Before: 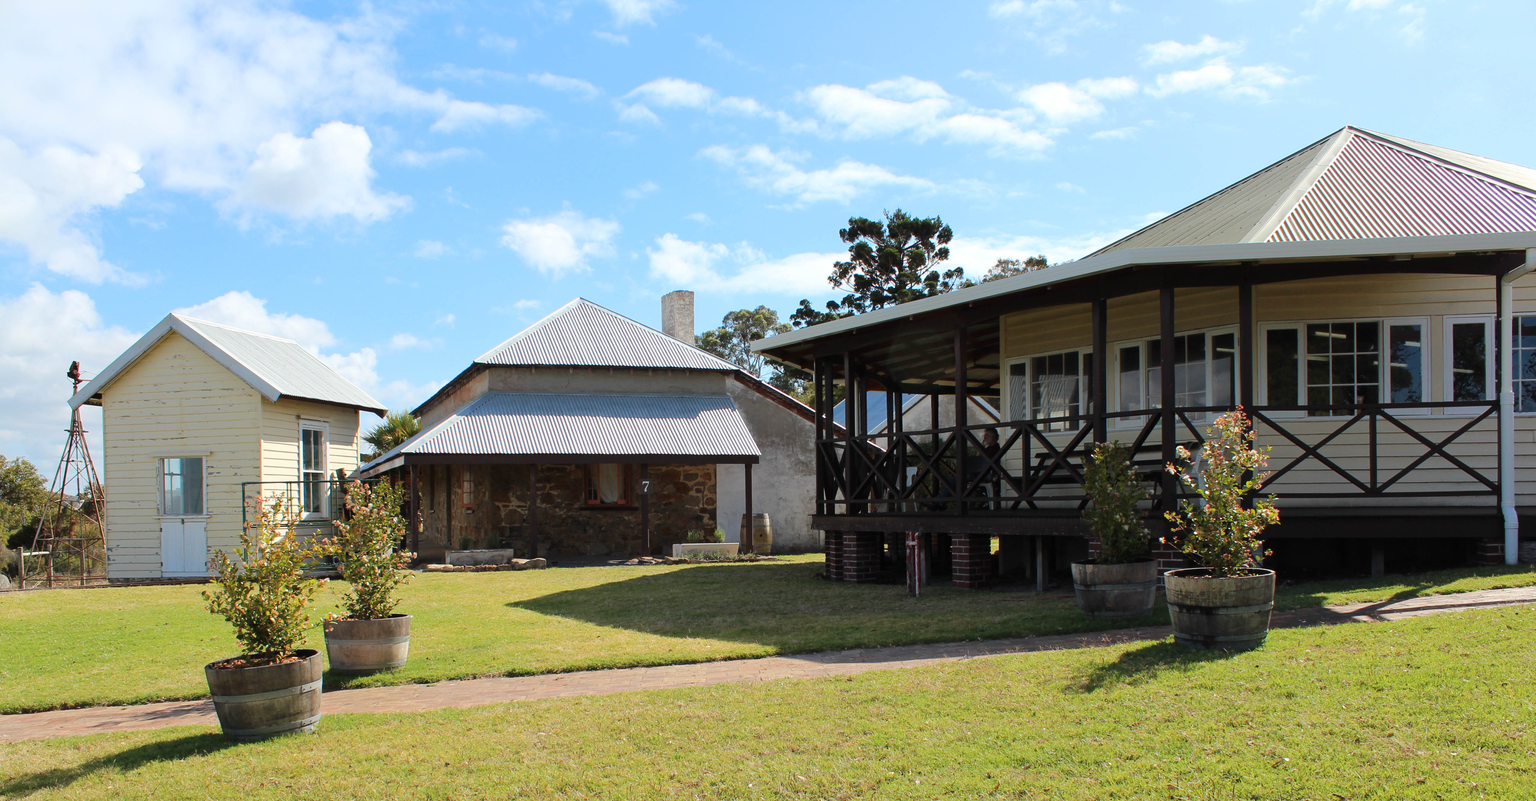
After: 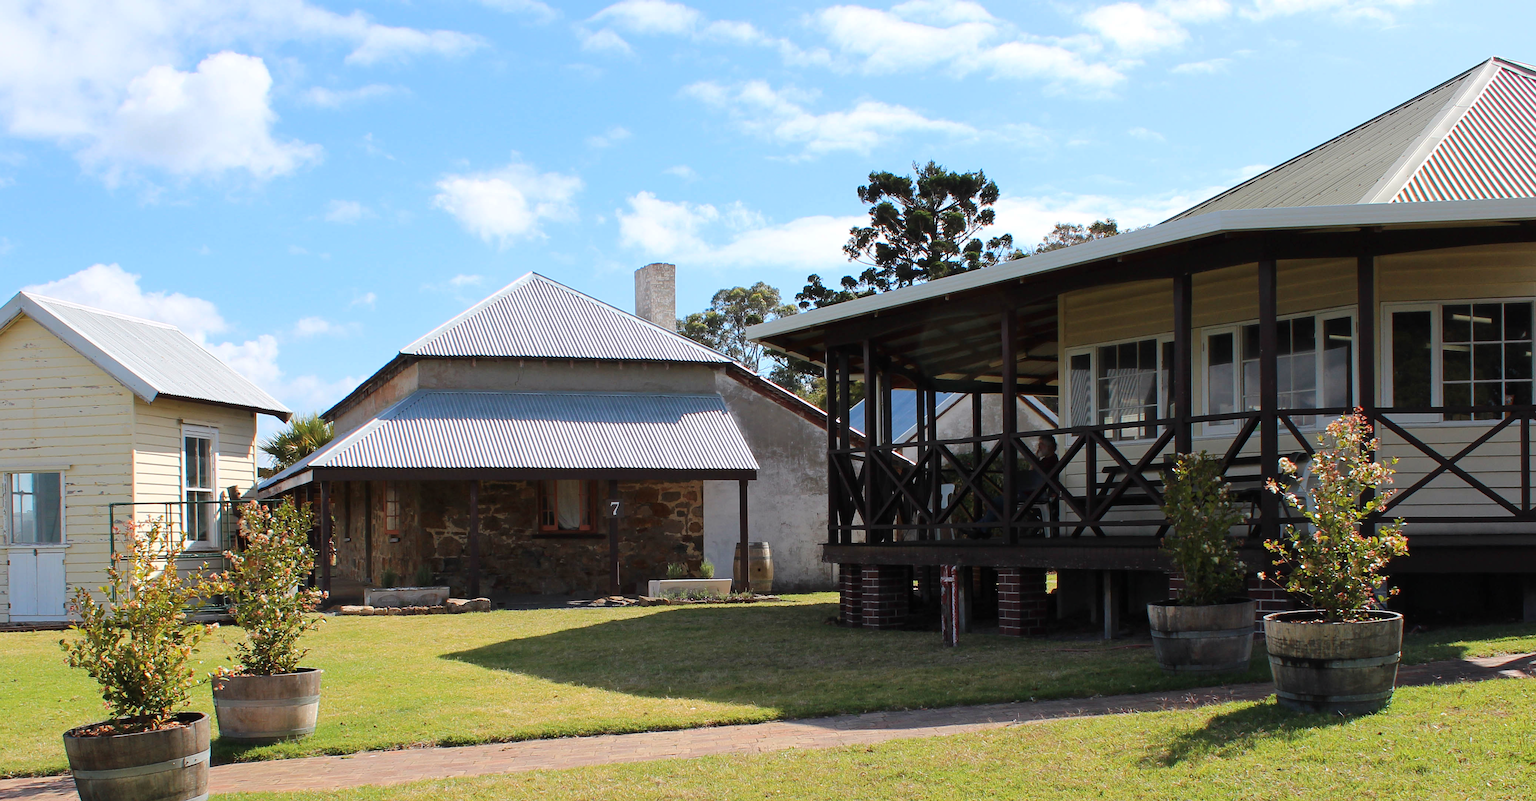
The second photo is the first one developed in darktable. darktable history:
crop and rotate: left 10.071%, top 10.071%, right 10.02%, bottom 10.02%
sharpen: radius 0.969, amount 0.604
white balance: red 1.009, blue 1.027
tone equalizer: on, module defaults
